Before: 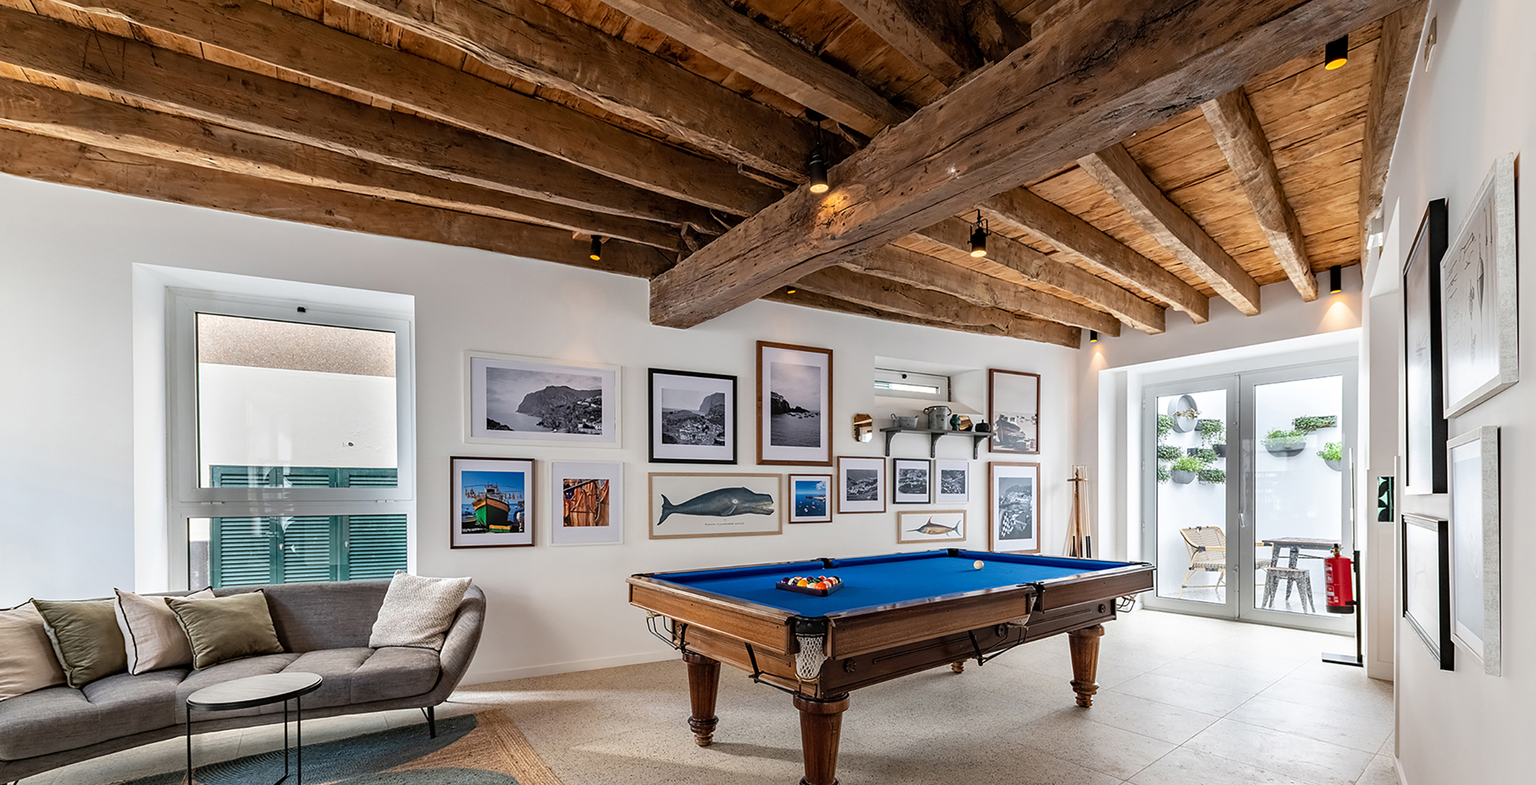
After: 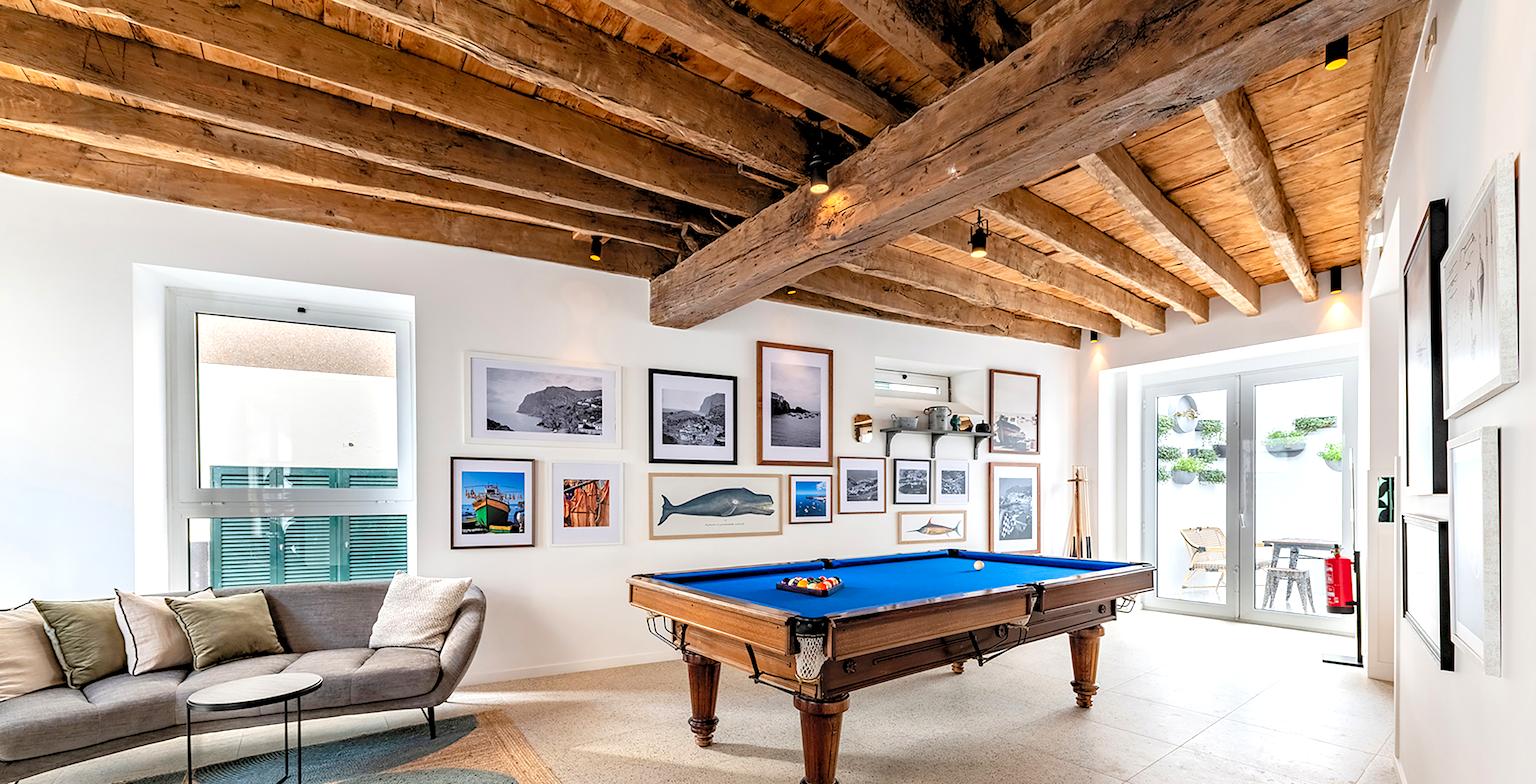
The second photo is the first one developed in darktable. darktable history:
levels: black 3.83%, white 90.64%, levels [0.044, 0.416, 0.908]
crop: bottom 0.071%
